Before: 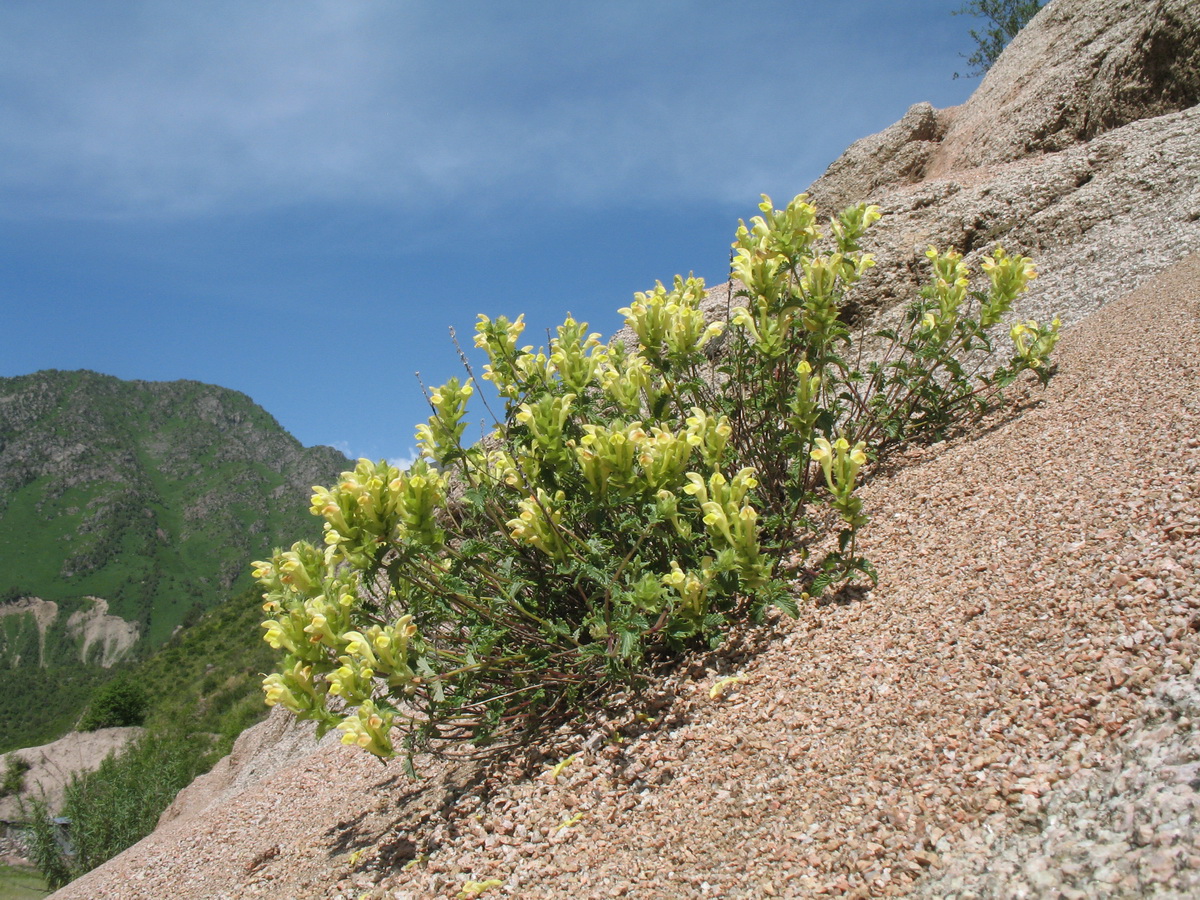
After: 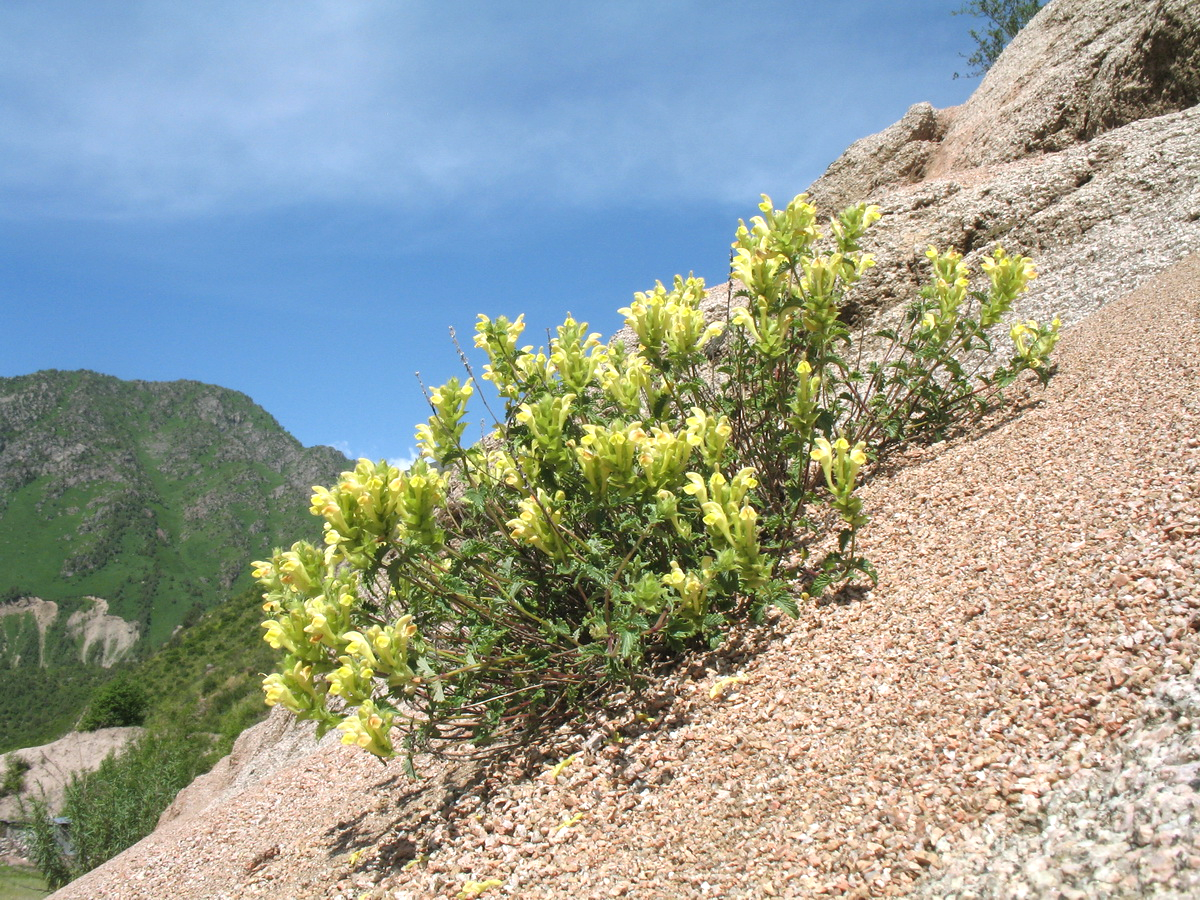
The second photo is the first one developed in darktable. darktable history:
exposure: exposure 0.494 EV, compensate exposure bias true, compensate highlight preservation false
